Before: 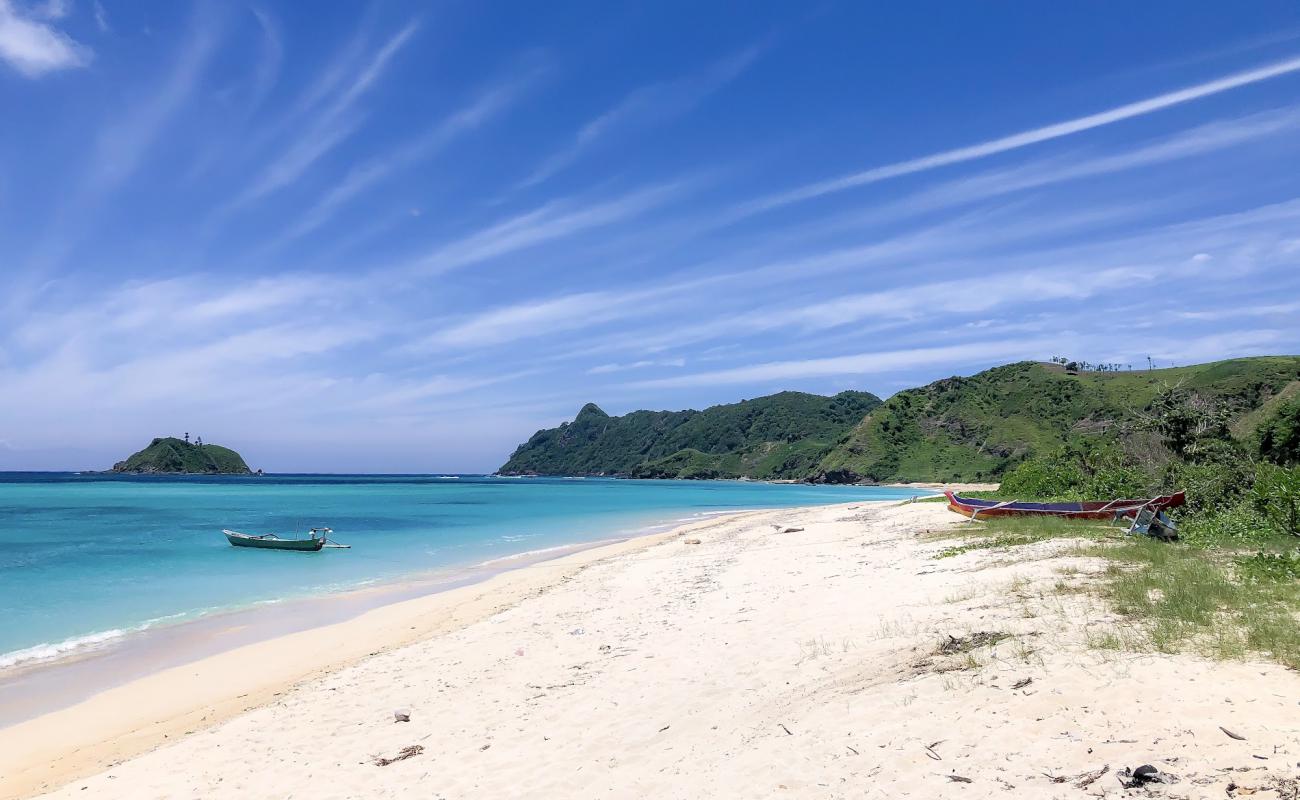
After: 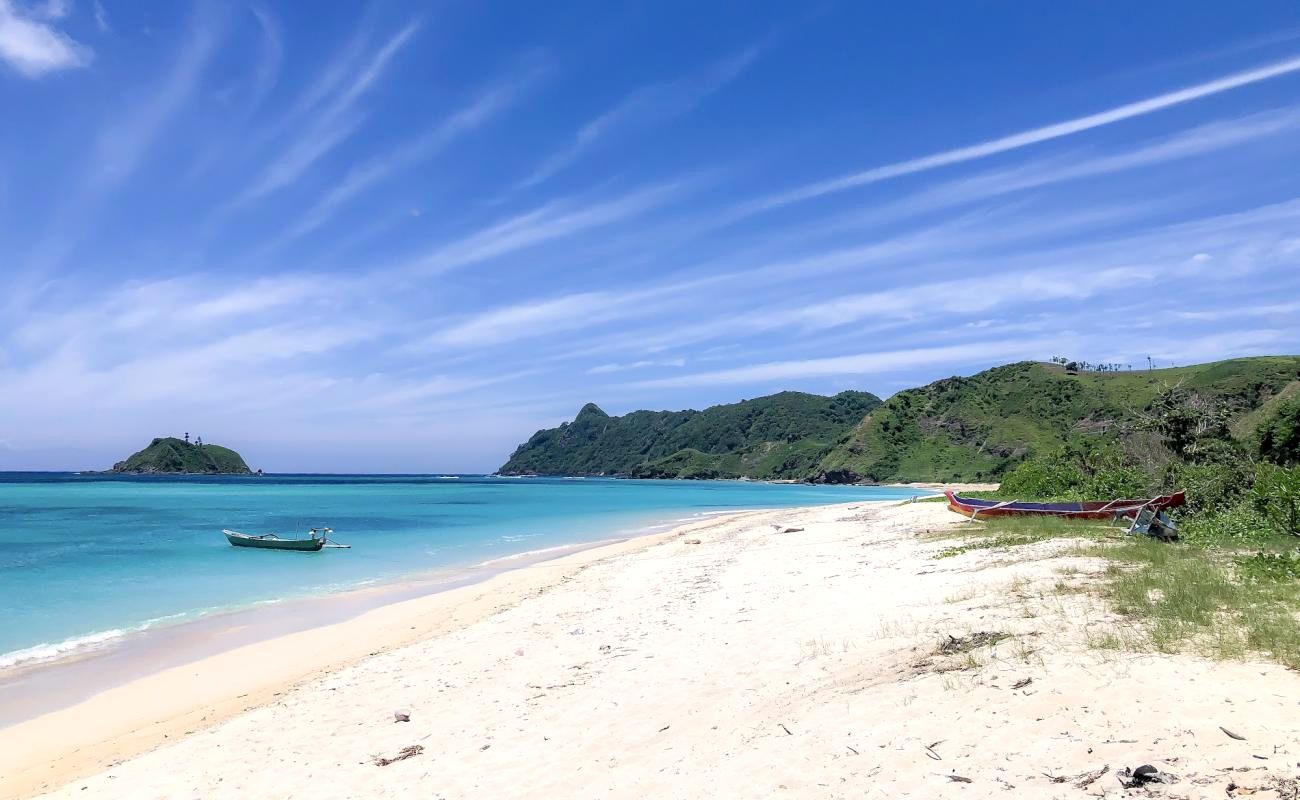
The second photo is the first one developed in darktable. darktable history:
tone equalizer: smoothing diameter 24.99%, edges refinement/feathering 11.94, preserve details guided filter
exposure: black level correction 0.001, exposure 0.14 EV, compensate highlight preservation false
